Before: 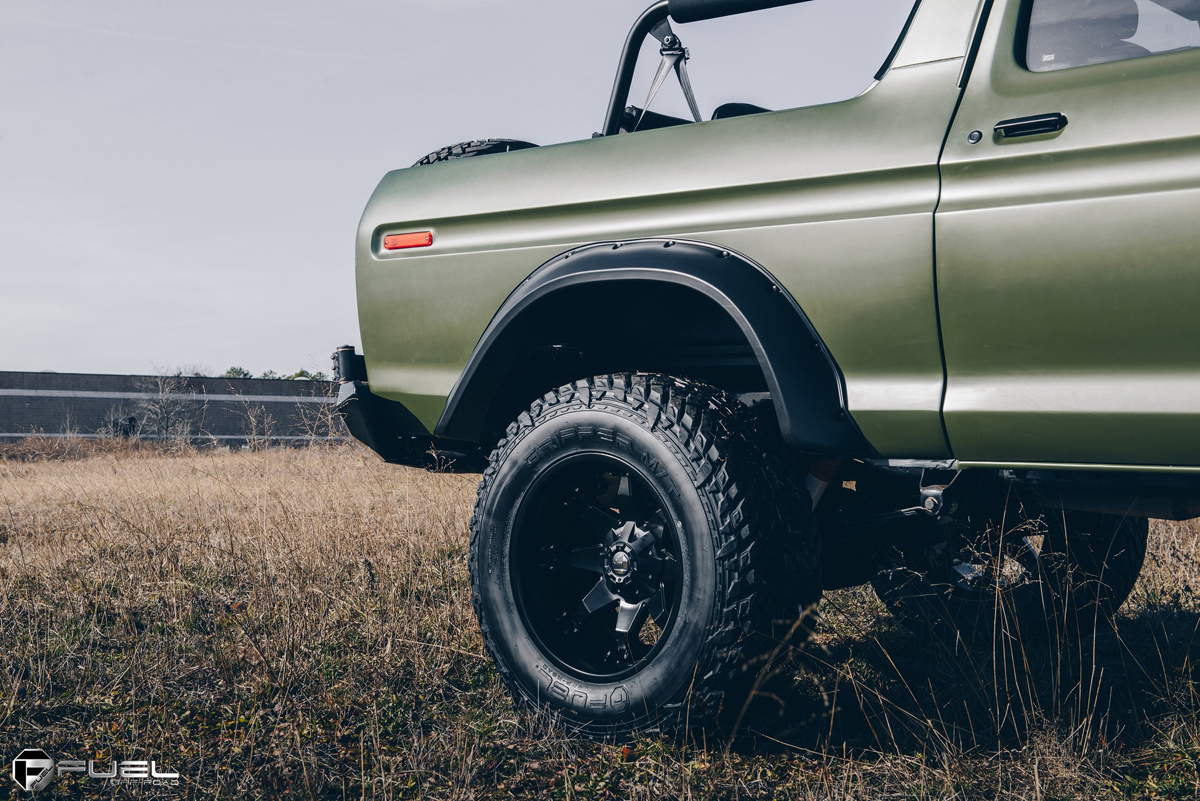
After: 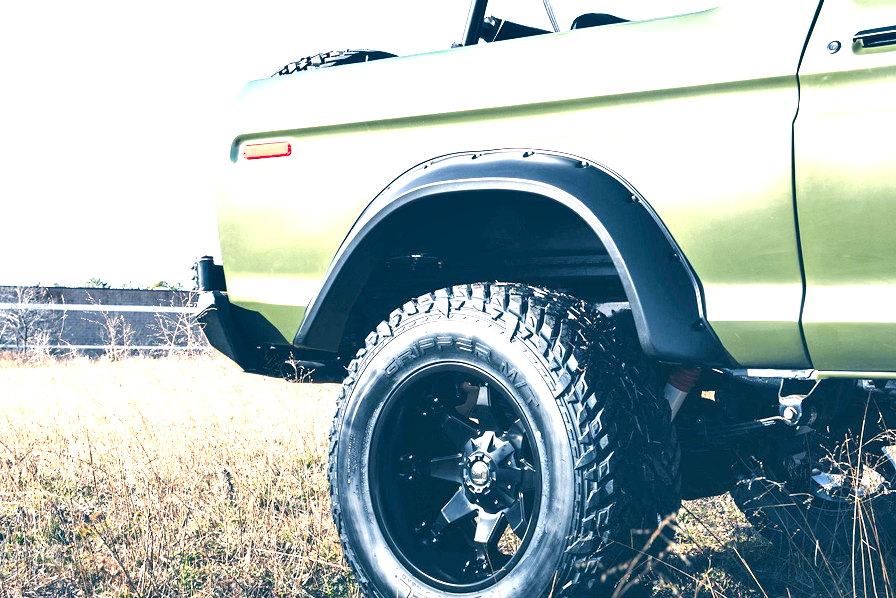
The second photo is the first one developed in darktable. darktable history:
tone equalizer: -8 EV -0.75 EV, -7 EV -0.7 EV, -6 EV -0.6 EV, -5 EV -0.4 EV, -3 EV 0.4 EV, -2 EV 0.6 EV, -1 EV 0.7 EV, +0 EV 0.75 EV, edges refinement/feathering 500, mask exposure compensation -1.57 EV, preserve details no
crop and rotate: left 11.831%, top 11.346%, right 13.429%, bottom 13.899%
exposure: black level correction 0.001, exposure 1.719 EV, compensate exposure bias true, compensate highlight preservation false
shadows and highlights: shadows 37.27, highlights -28.18, soften with gaussian
tone curve: curves: ch0 [(0, 0) (0.26, 0.424) (0.417, 0.585) (1, 1)]
